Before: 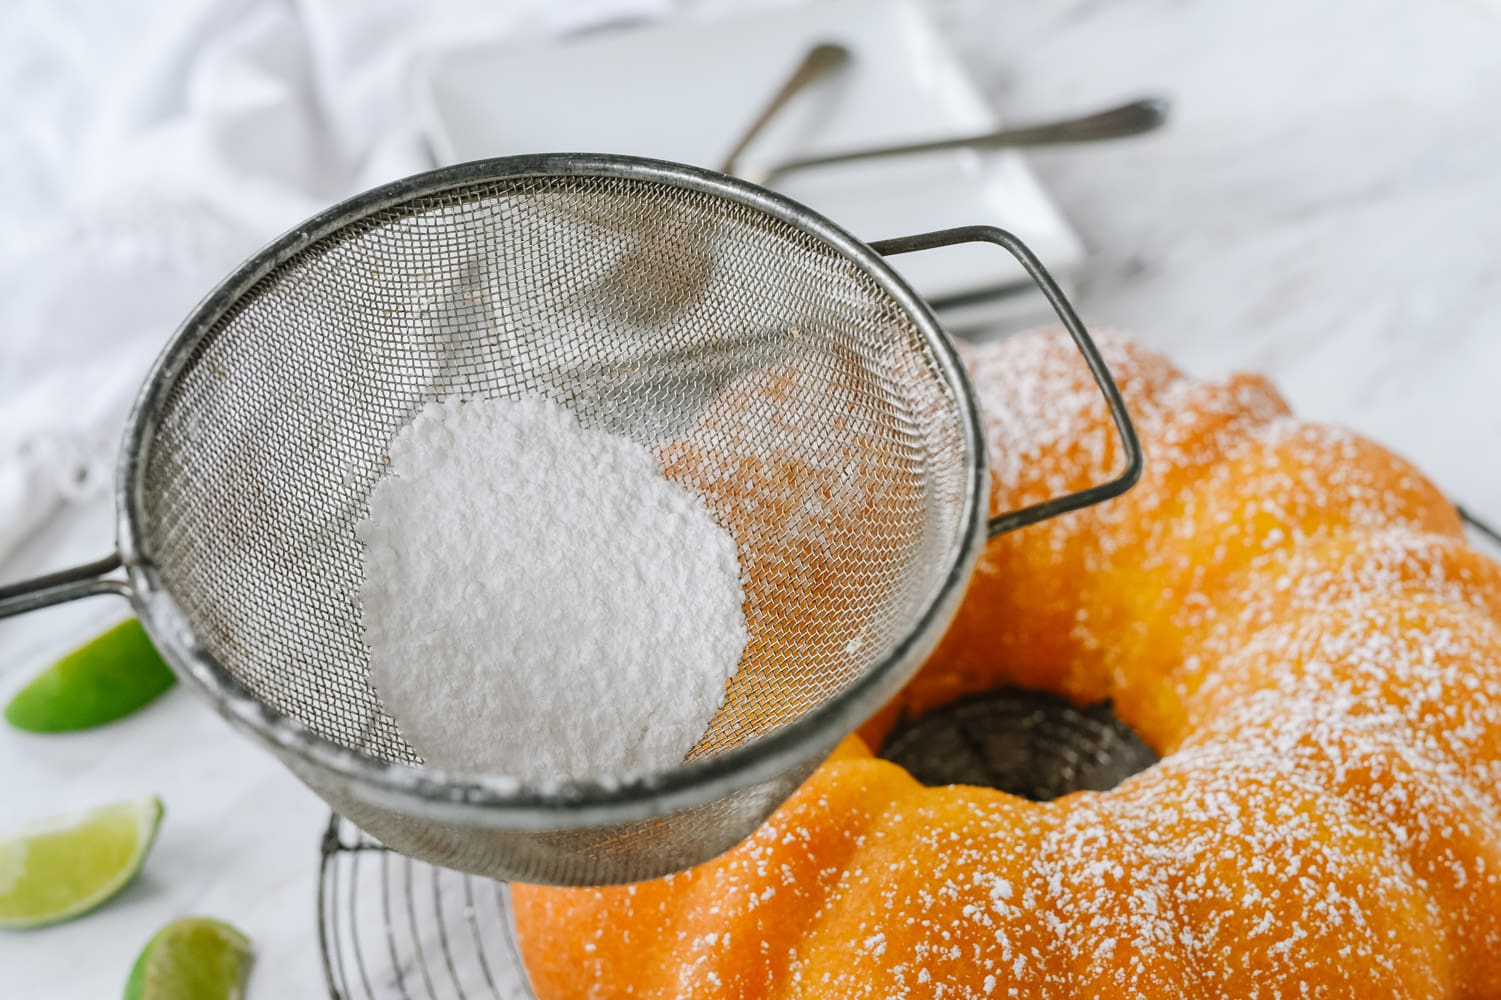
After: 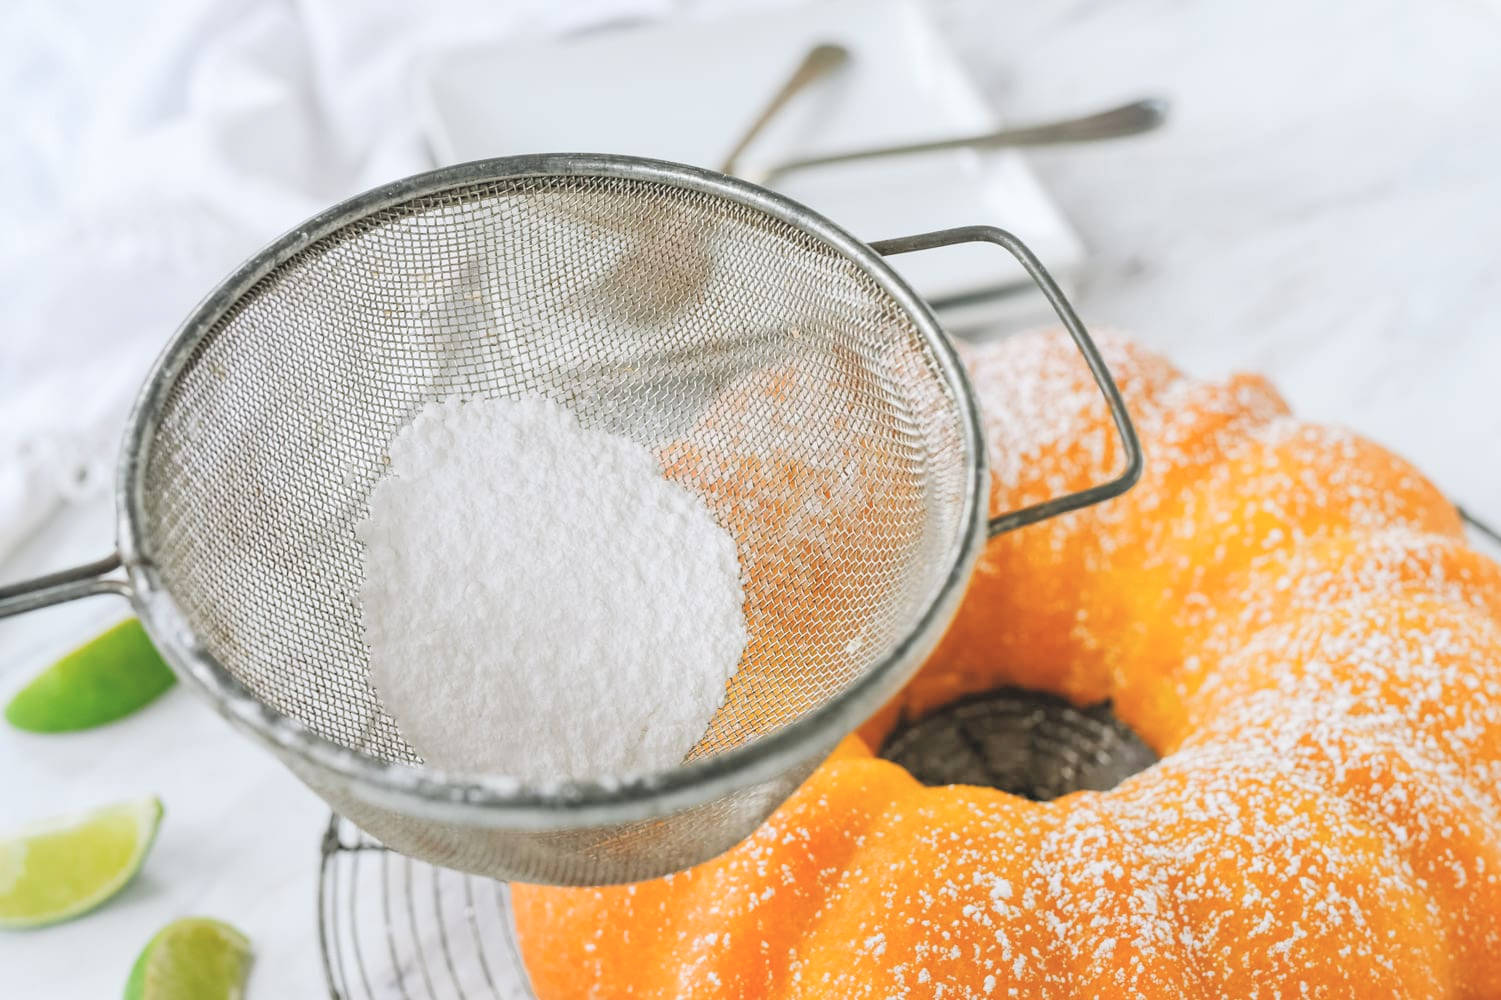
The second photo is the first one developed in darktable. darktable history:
contrast brightness saturation: brightness 0.28
